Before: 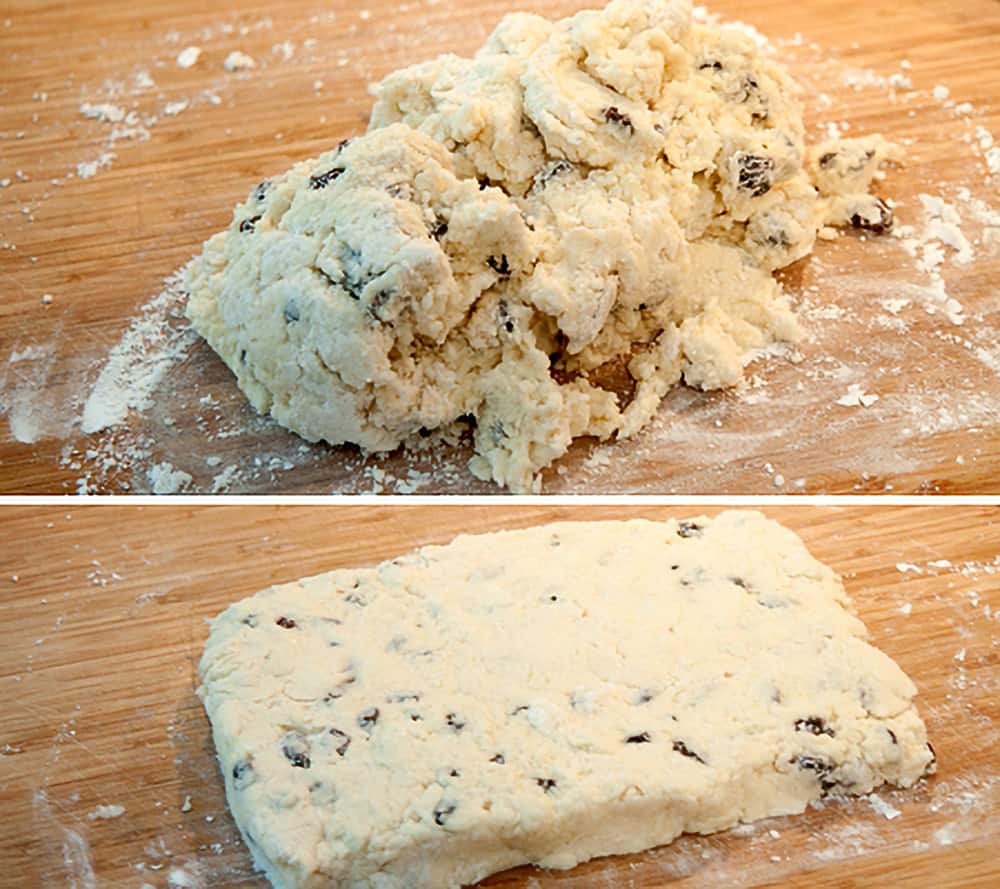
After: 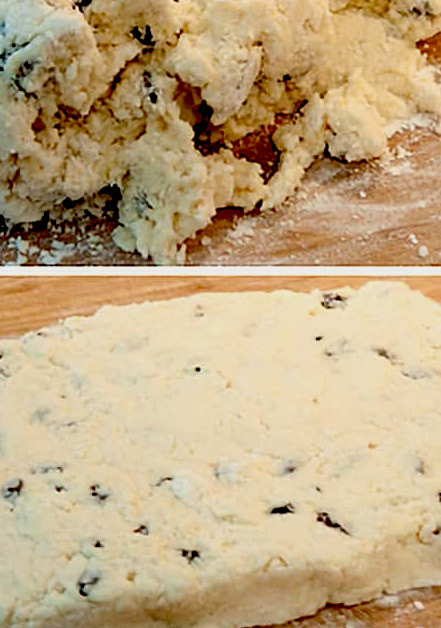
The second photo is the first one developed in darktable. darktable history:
exposure: black level correction 0.045, exposure -0.235 EV, compensate exposure bias true, compensate highlight preservation false
velvia: strength 14.37%
crop: left 35.654%, top 25.831%, right 19.841%, bottom 3.419%
